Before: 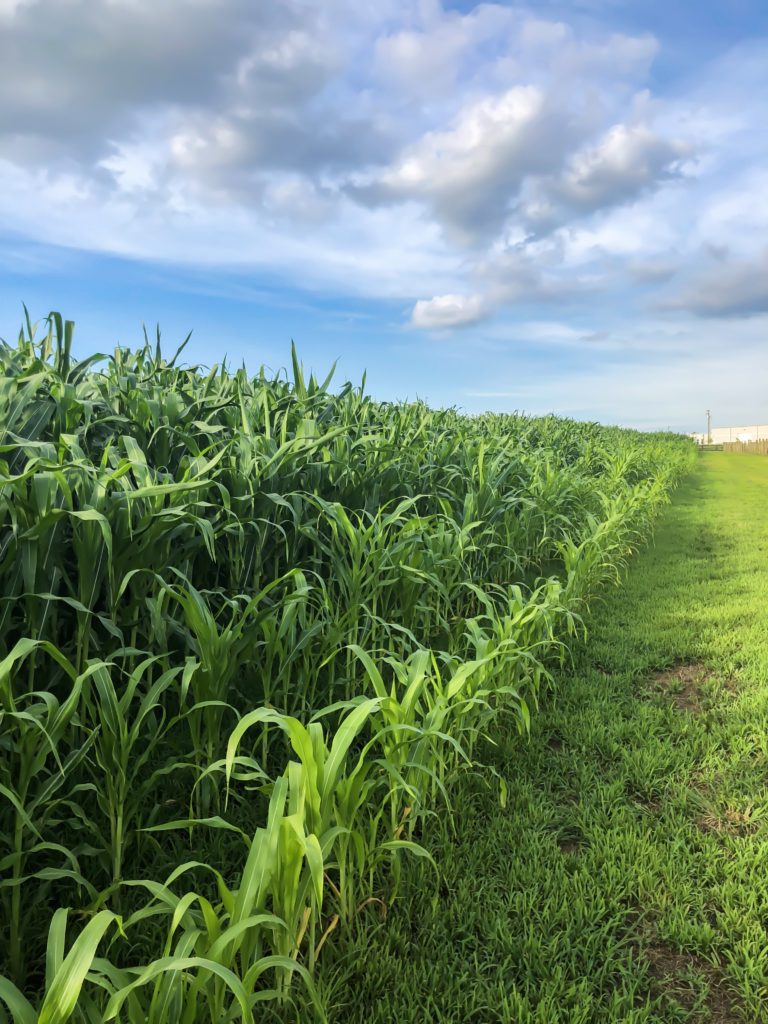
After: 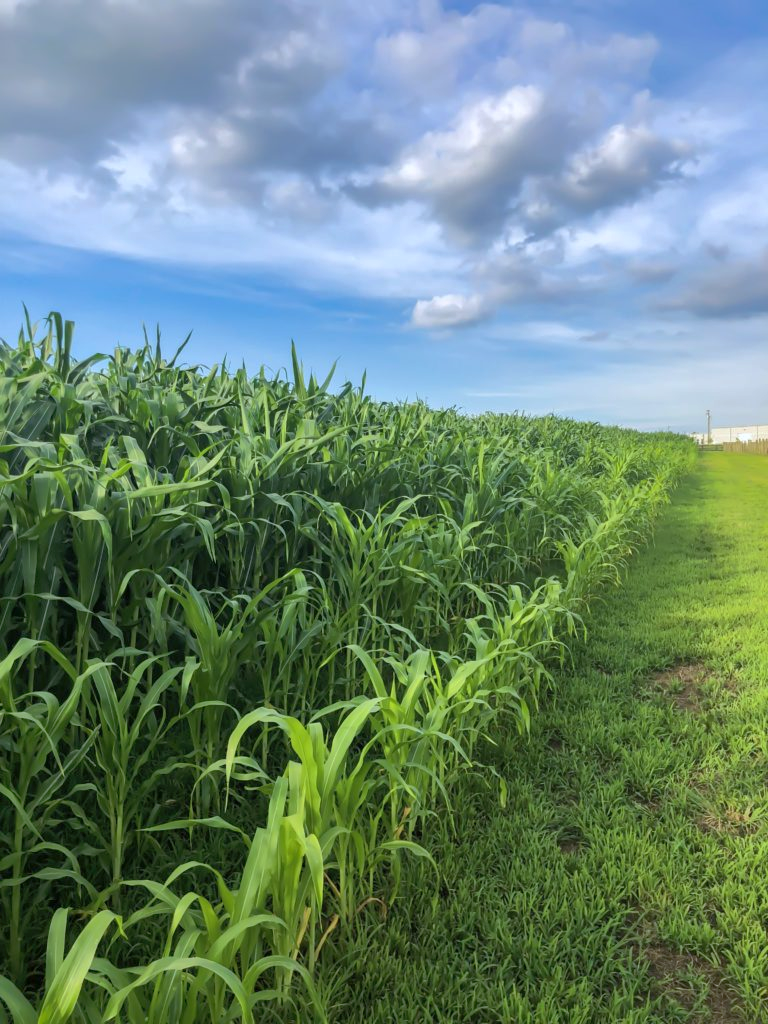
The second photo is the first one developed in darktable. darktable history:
shadows and highlights: on, module defaults
tone equalizer: on, module defaults
white balance: red 0.976, blue 1.04
